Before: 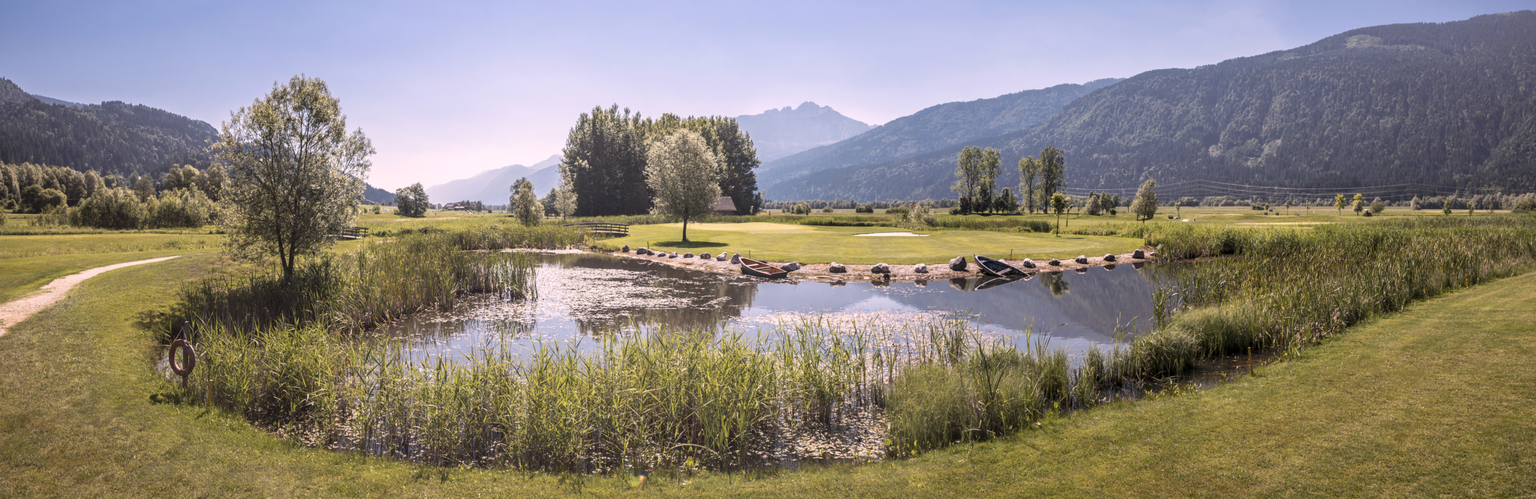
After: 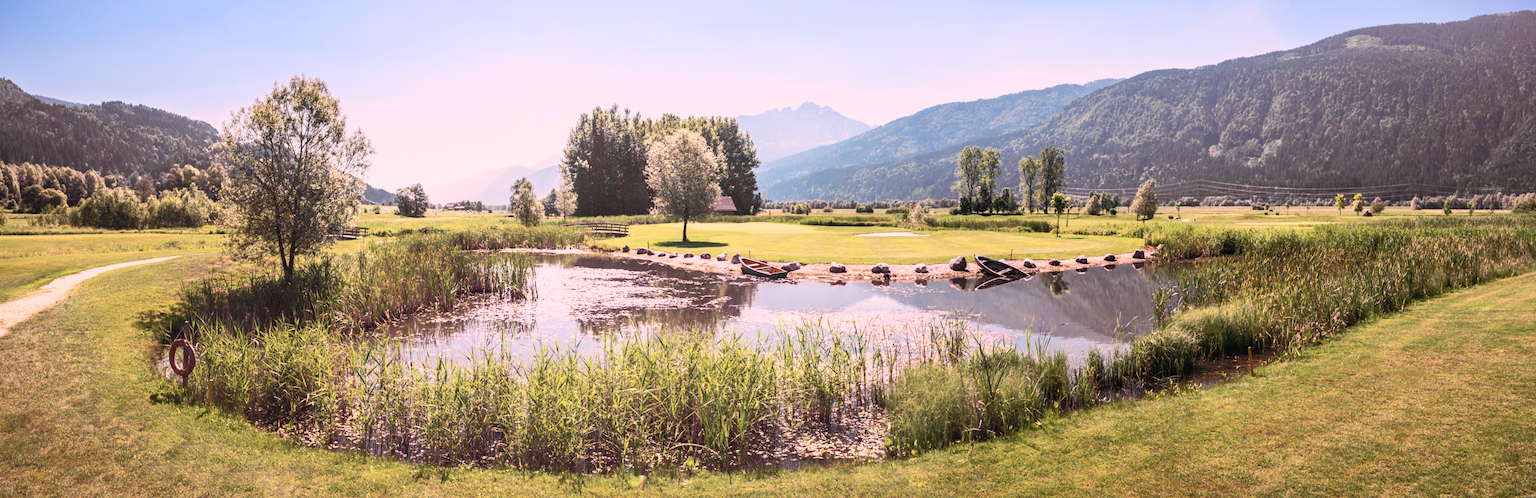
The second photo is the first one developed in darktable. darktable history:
tone curve: curves: ch0 [(0, 0.026) (0.172, 0.194) (0.398, 0.437) (0.469, 0.544) (0.612, 0.741) (0.845, 0.926) (1, 0.968)]; ch1 [(0, 0) (0.437, 0.453) (0.472, 0.467) (0.502, 0.502) (0.531, 0.546) (0.574, 0.583) (0.617, 0.64) (0.699, 0.749) (0.859, 0.919) (1, 1)]; ch2 [(0, 0) (0.33, 0.301) (0.421, 0.443) (0.476, 0.502) (0.511, 0.504) (0.553, 0.553) (0.595, 0.586) (0.664, 0.664) (1, 1)], color space Lab, independent channels, preserve colors none
velvia: on, module defaults
